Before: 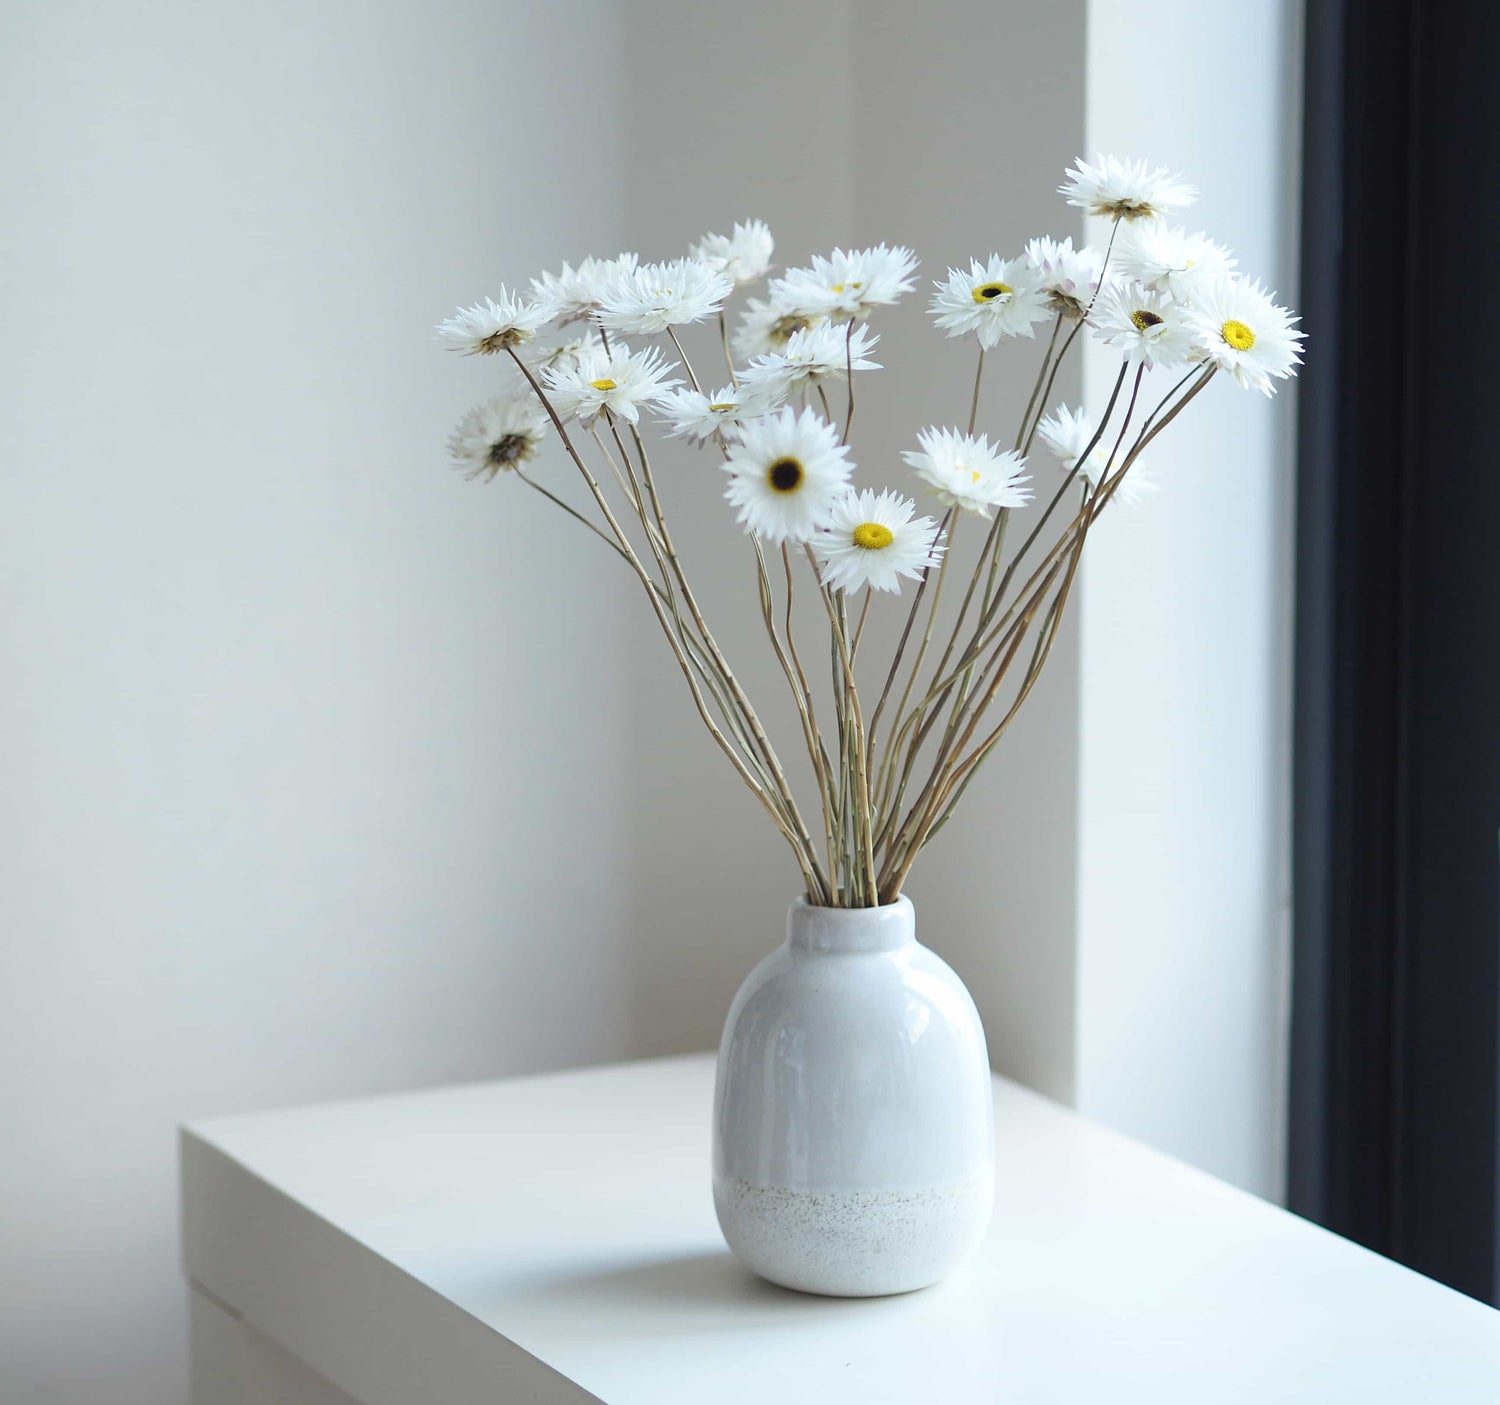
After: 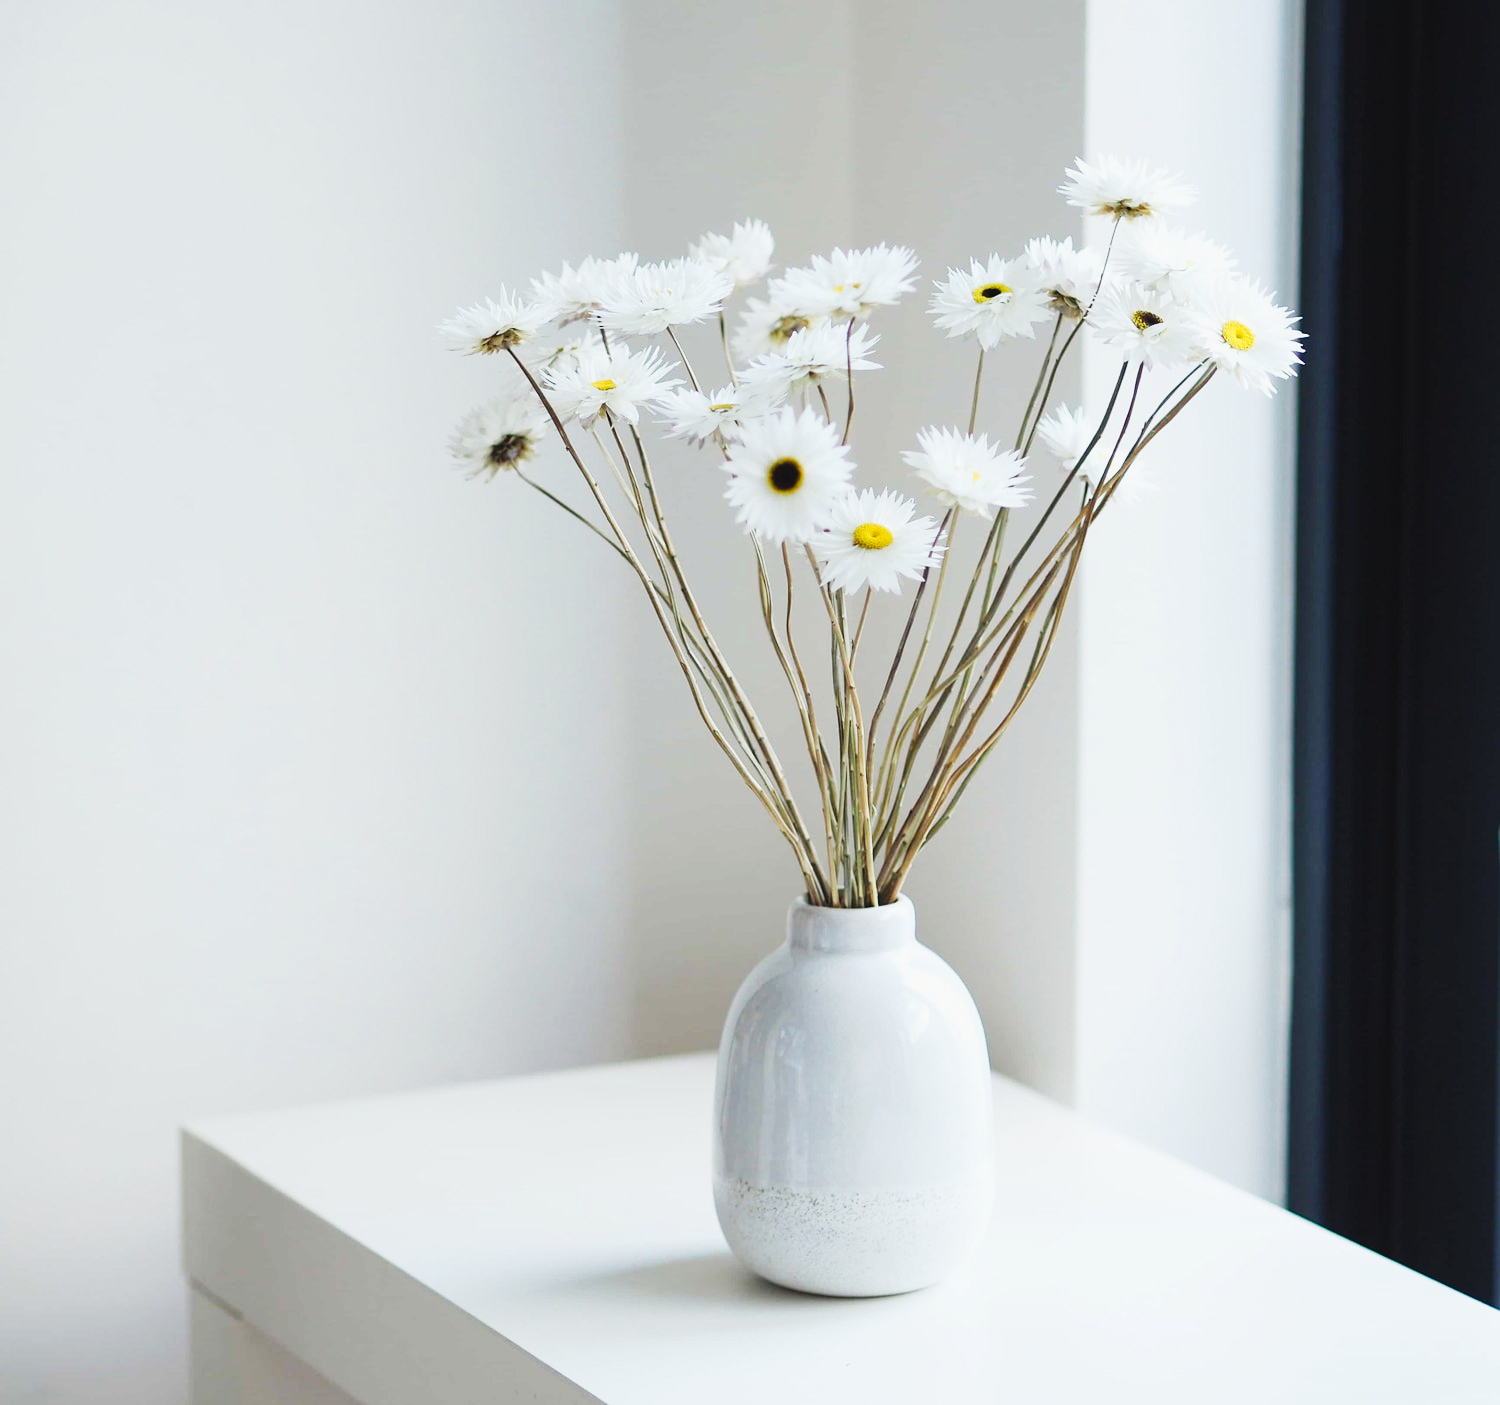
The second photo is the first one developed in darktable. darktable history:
tone curve: curves: ch0 [(0, 0.036) (0.037, 0.042) (0.184, 0.146) (0.438, 0.521) (0.54, 0.668) (0.698, 0.835) (0.856, 0.92) (1, 0.98)]; ch1 [(0, 0) (0.393, 0.415) (0.447, 0.448) (0.482, 0.459) (0.509, 0.496) (0.527, 0.525) (0.571, 0.602) (0.619, 0.671) (0.715, 0.729) (1, 1)]; ch2 [(0, 0) (0.369, 0.388) (0.449, 0.454) (0.499, 0.5) (0.521, 0.517) (0.53, 0.544) (0.561, 0.607) (0.674, 0.735) (1, 1)], preserve colors none
